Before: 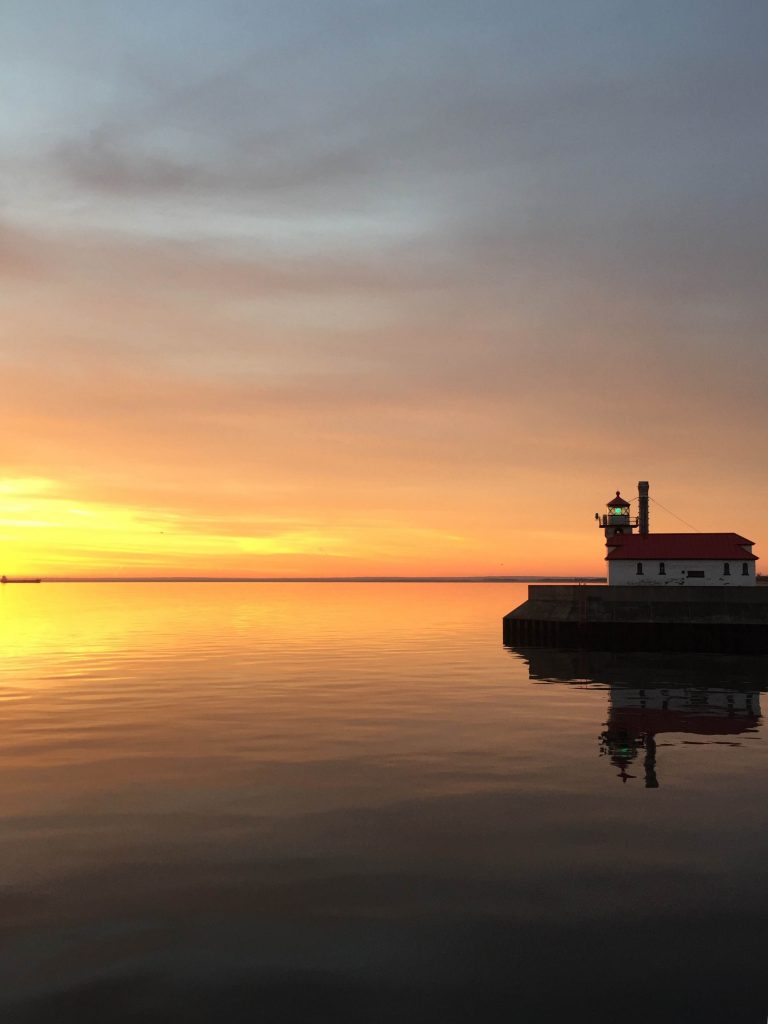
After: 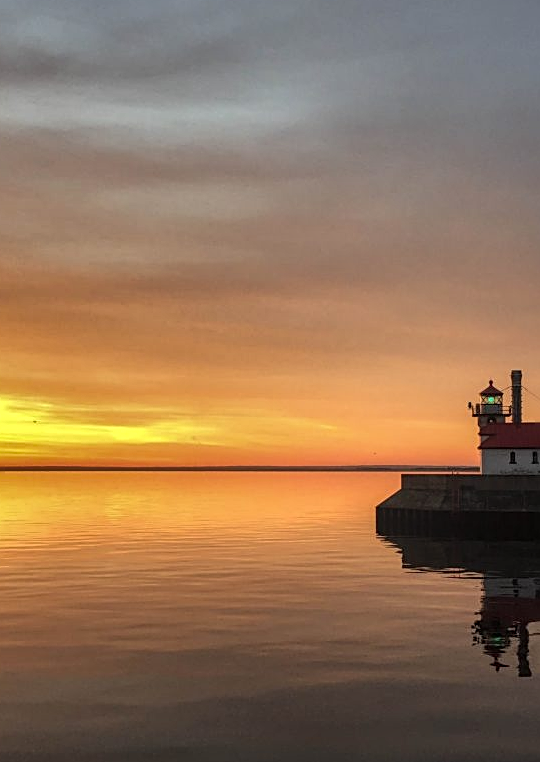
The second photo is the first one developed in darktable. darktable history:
crop and rotate: left 16.641%, top 10.877%, right 13.044%, bottom 14.634%
shadows and highlights: shadows 24.45, highlights -77.1, soften with gaussian
sharpen: on, module defaults
local contrast: highlights 0%, shadows 5%, detail 133%
